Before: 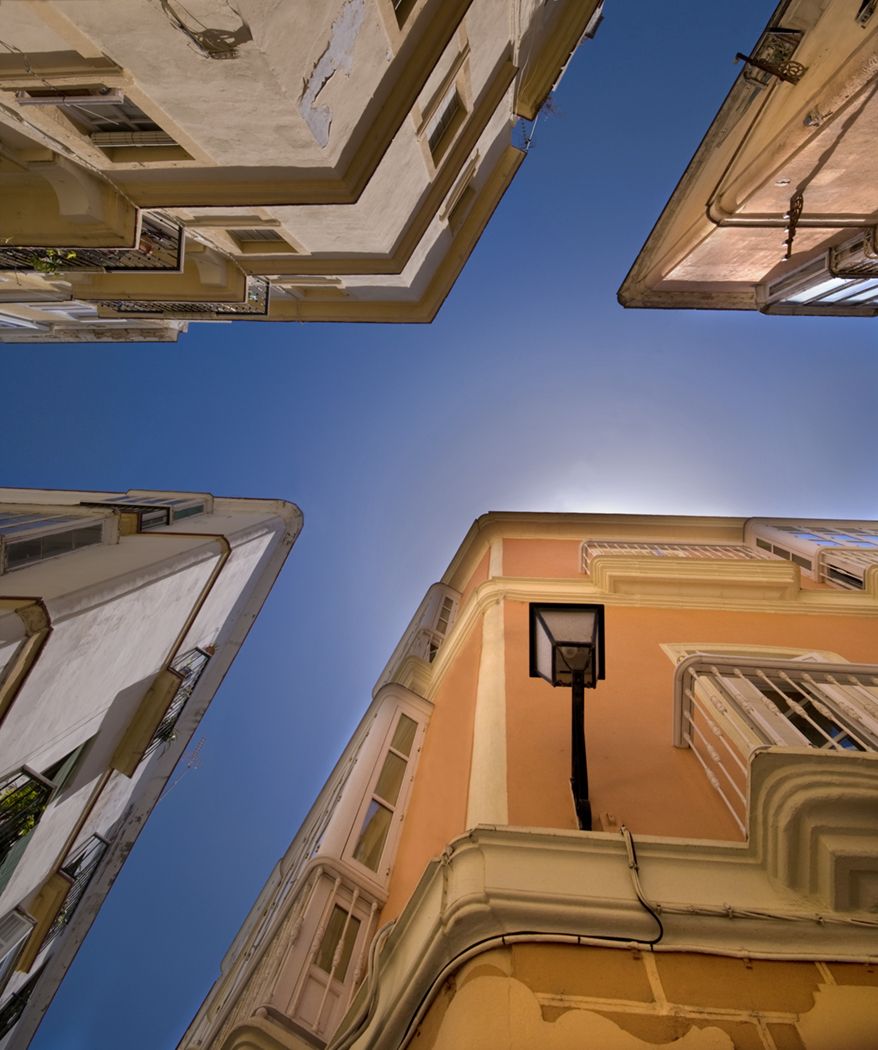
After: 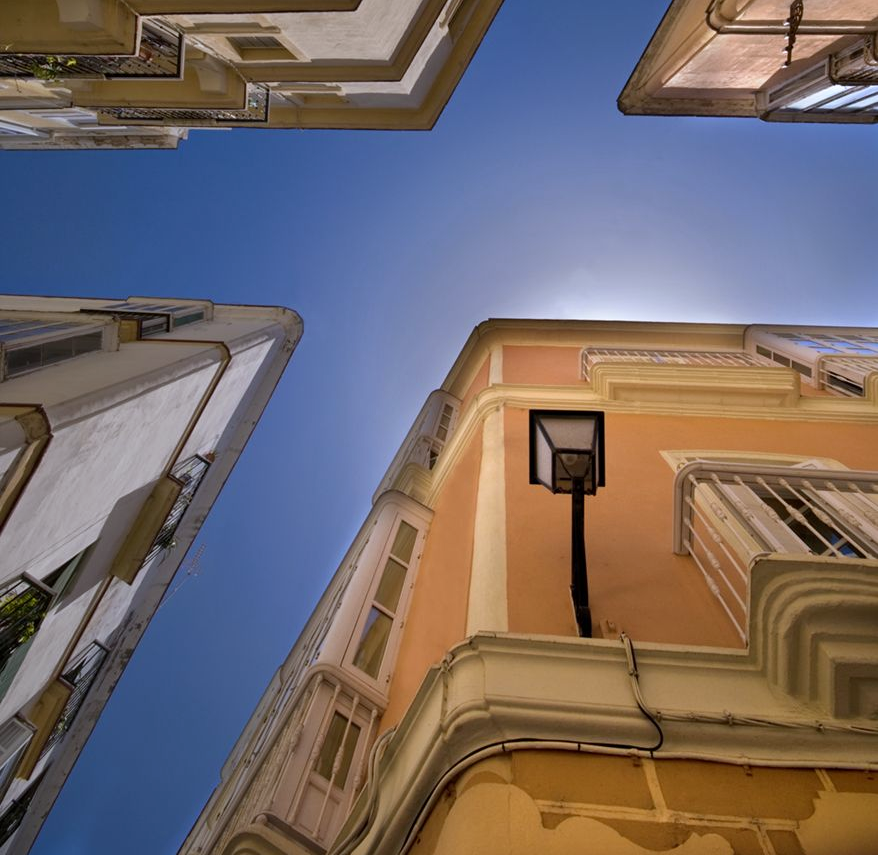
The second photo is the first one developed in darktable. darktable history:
crop and rotate: top 18.507%
white balance: red 0.974, blue 1.044
local contrast: mode bilateral grid, contrast 10, coarseness 25, detail 115%, midtone range 0.2
